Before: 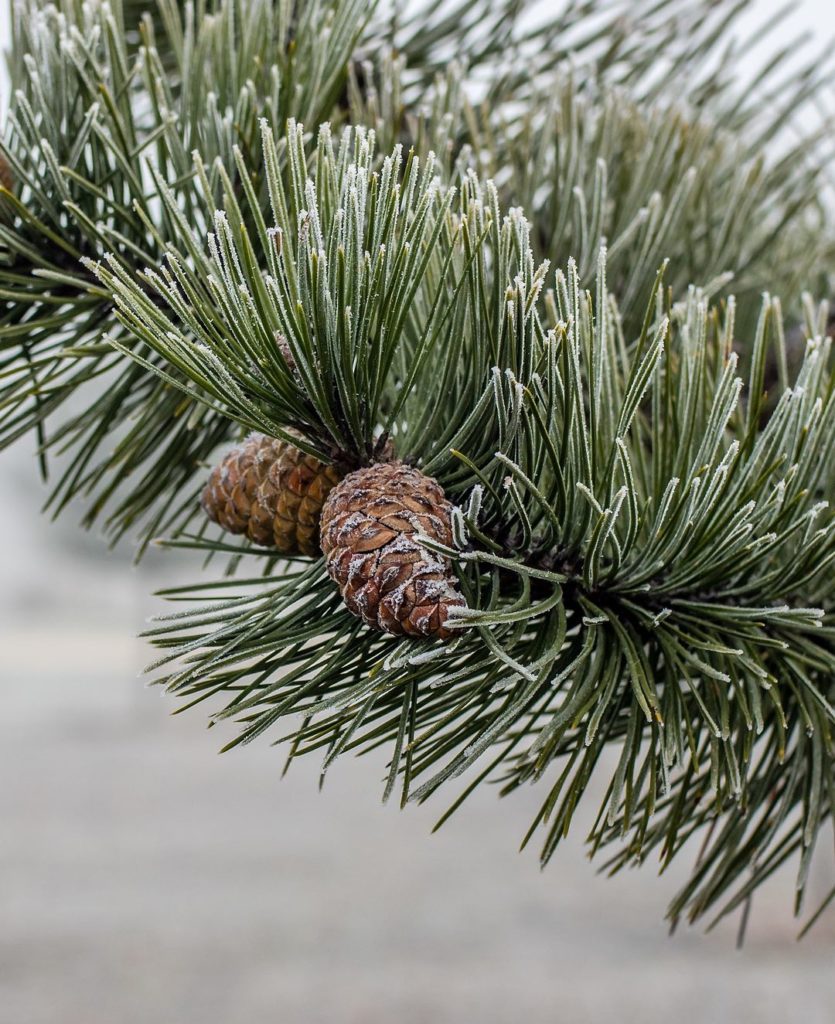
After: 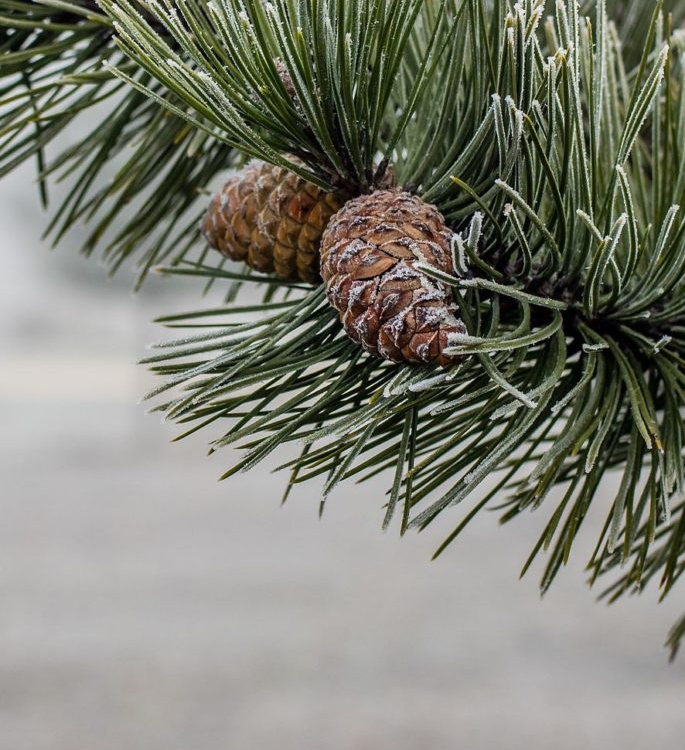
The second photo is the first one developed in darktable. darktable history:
crop: top 26.7%, right 17.957%
